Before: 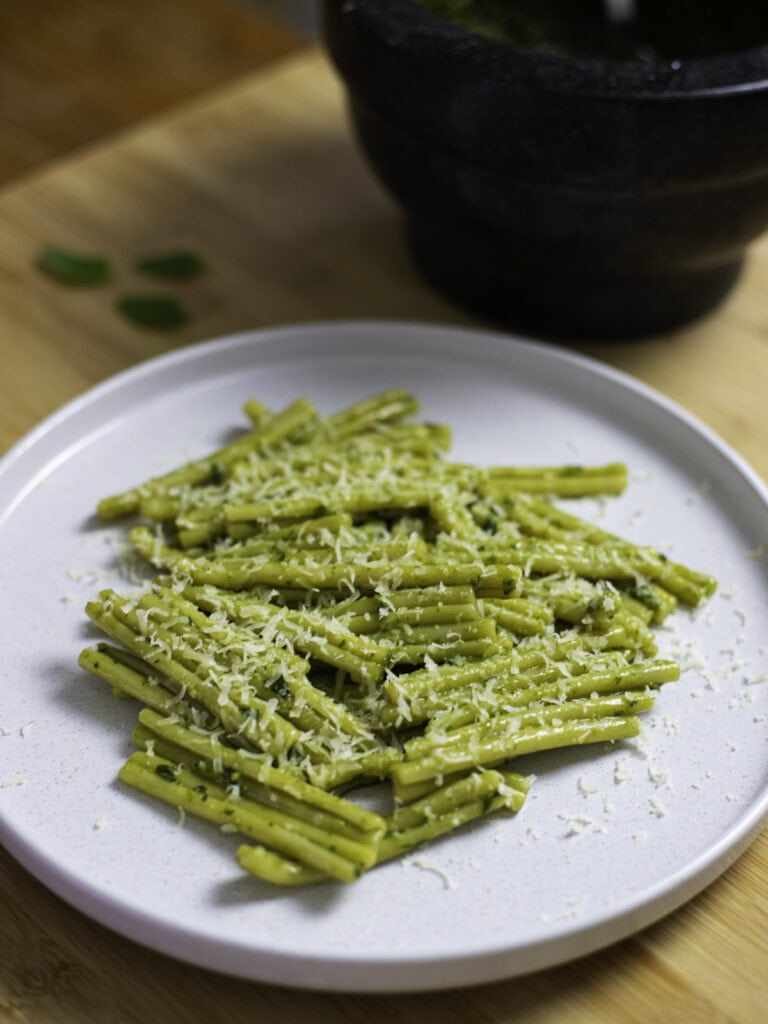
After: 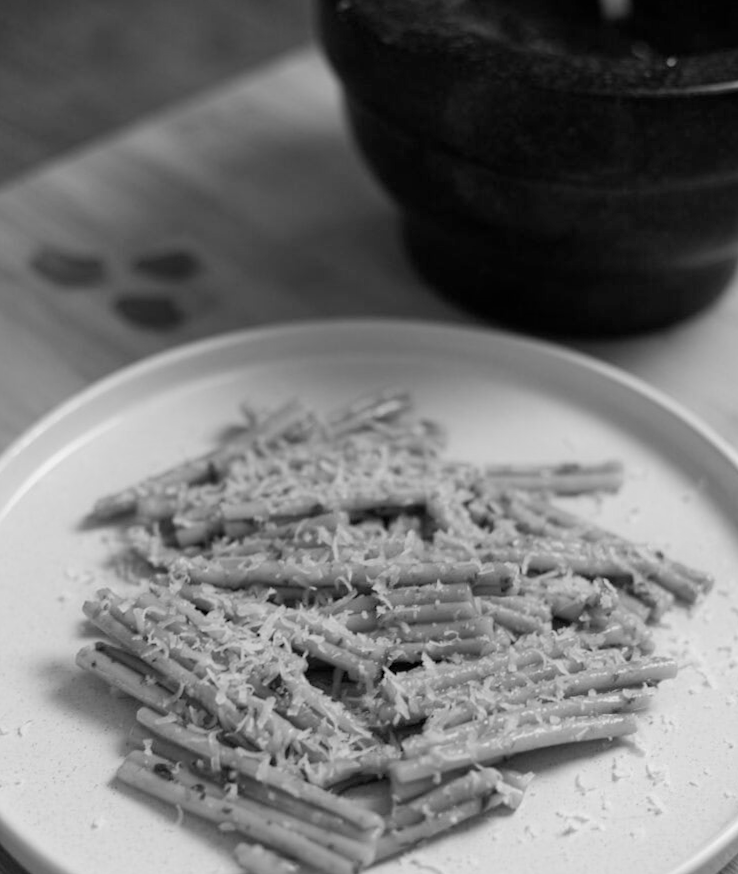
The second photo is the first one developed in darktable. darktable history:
crop and rotate: angle 0.2°, left 0.275%, right 3.127%, bottom 14.18%
monochrome: a 14.95, b -89.96
